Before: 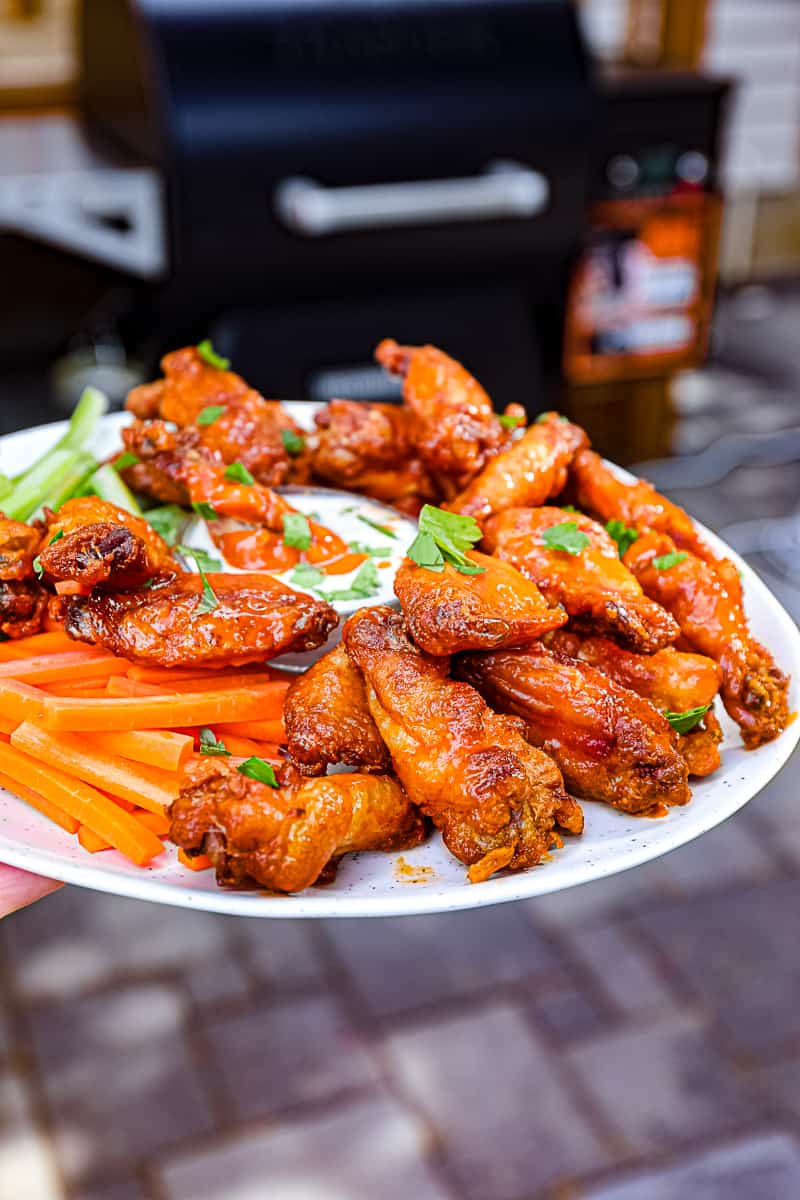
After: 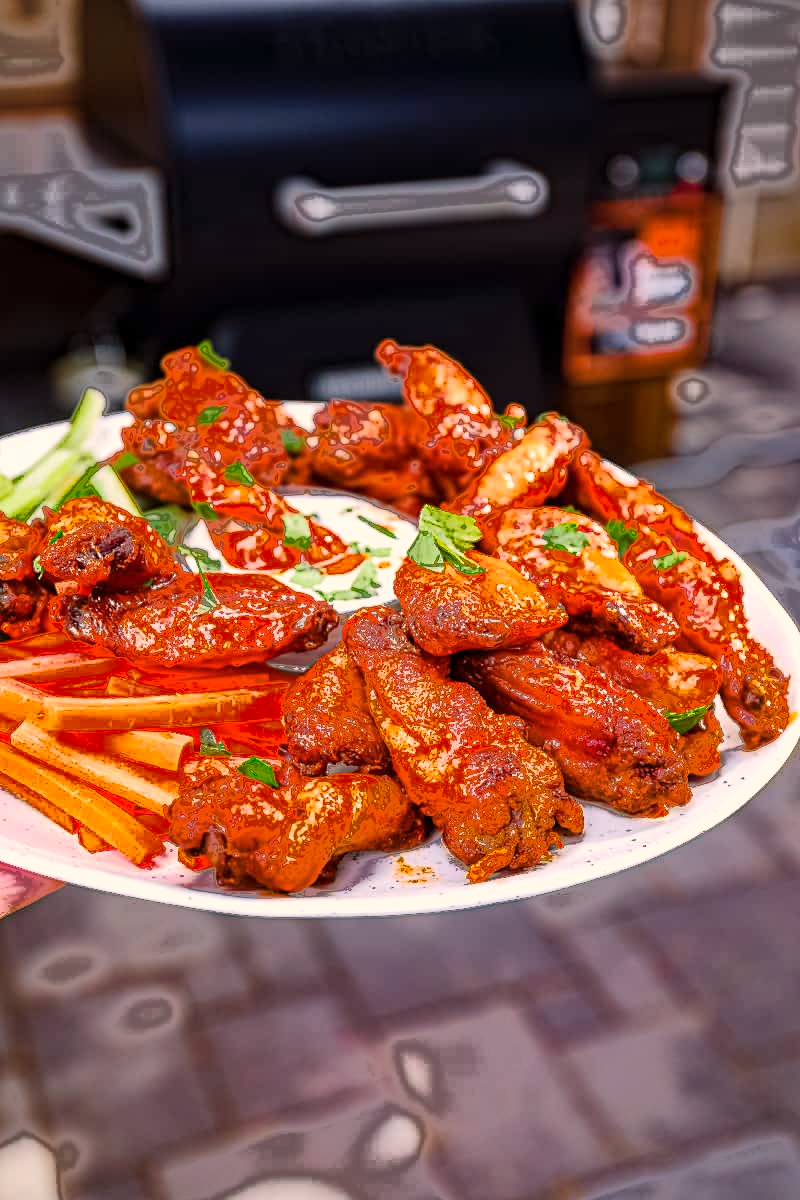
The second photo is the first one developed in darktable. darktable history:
vignetting: fall-off radius 63.6%
white balance: red 1.127, blue 0.943
fill light: exposure -0.73 EV, center 0.69, width 2.2
